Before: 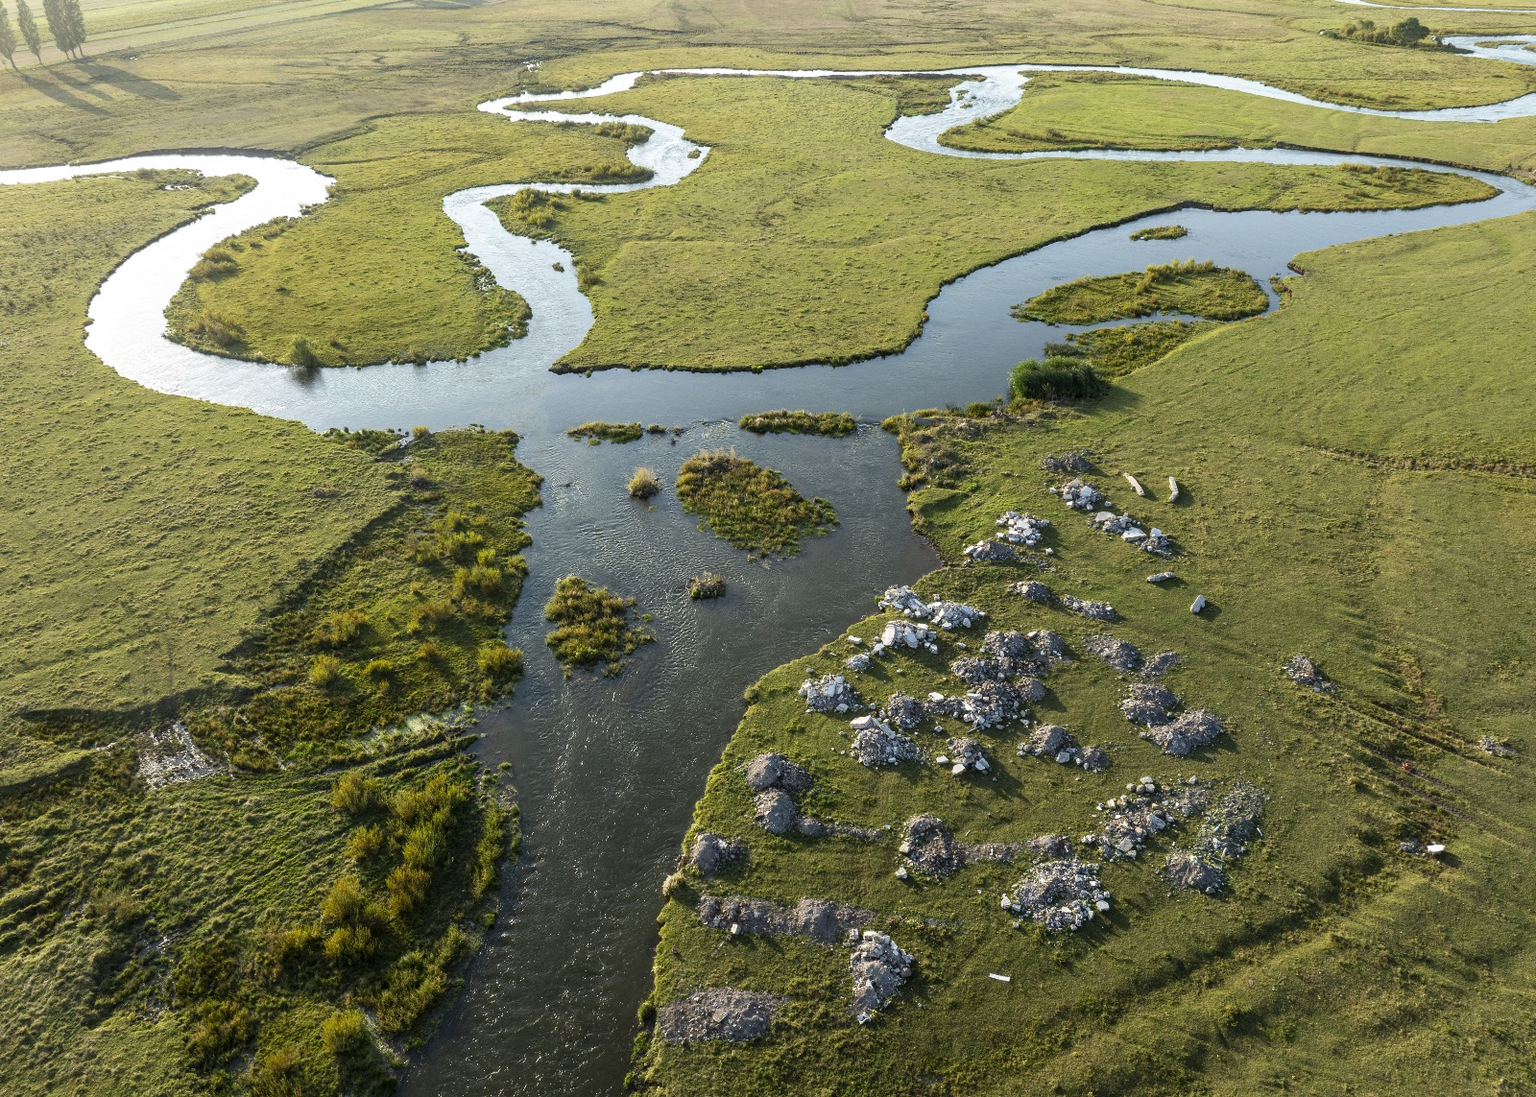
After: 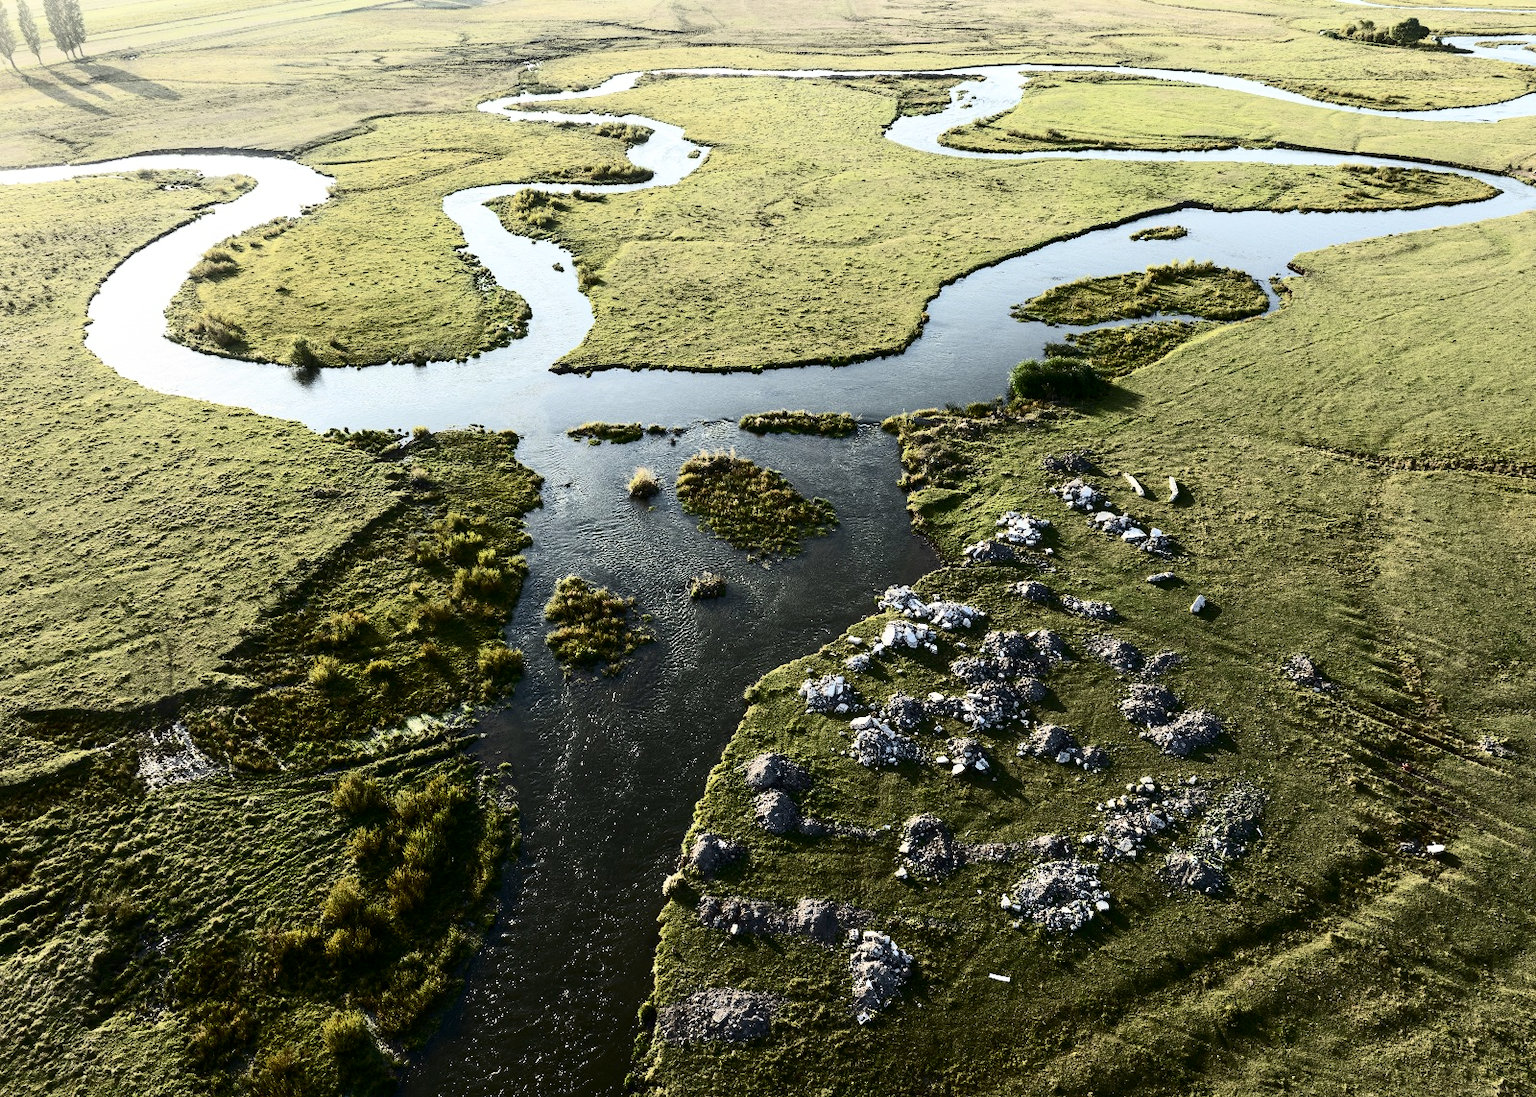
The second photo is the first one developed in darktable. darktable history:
contrast brightness saturation: contrast 0.497, saturation -0.099
